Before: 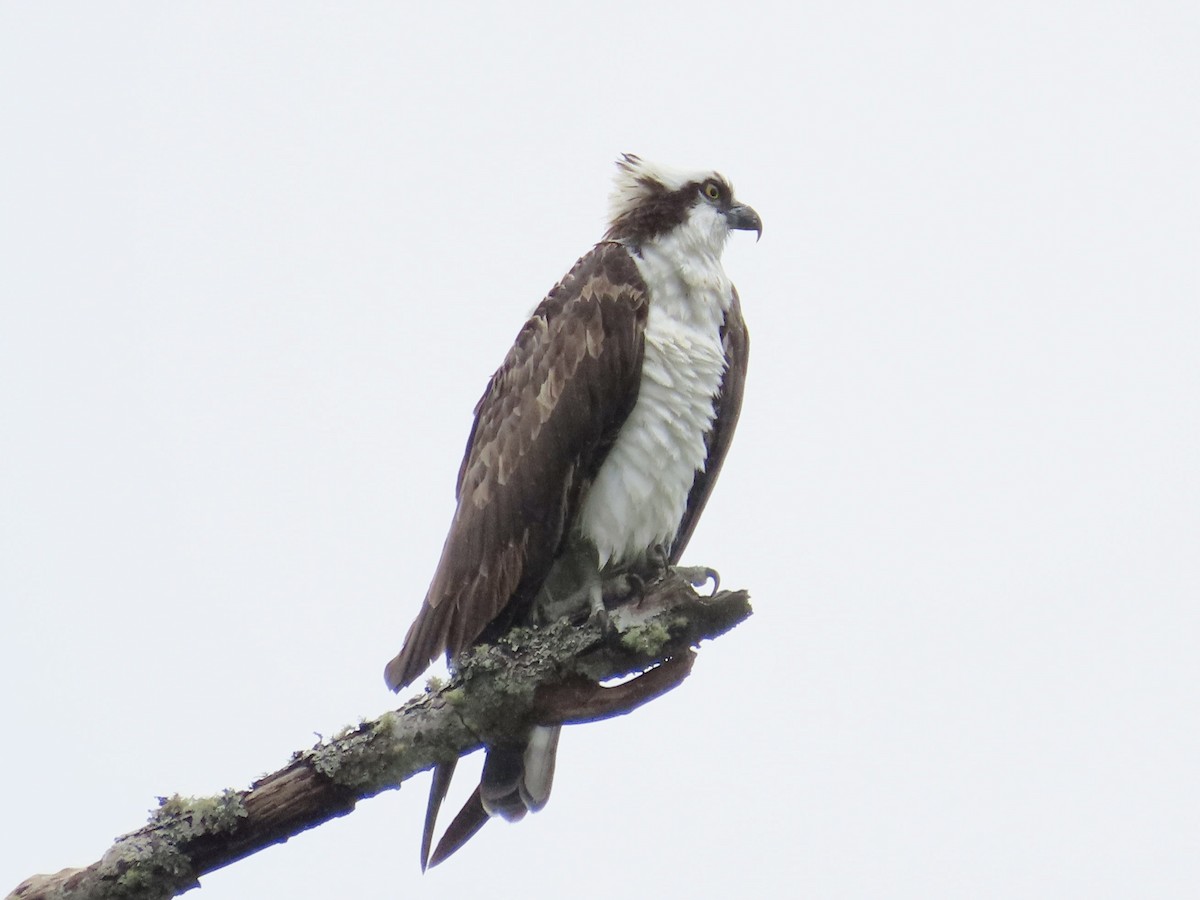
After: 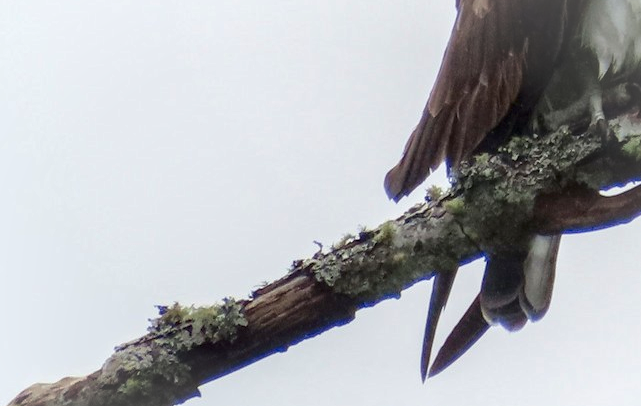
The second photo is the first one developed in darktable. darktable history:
crop and rotate: top 54.637%, right 46.563%, bottom 0.168%
local contrast: highlights 33%, detail 135%
contrast brightness saturation: contrast 0.067, brightness -0.141, saturation 0.111
vignetting: brightness 0.062, saturation 0.002, automatic ratio true
